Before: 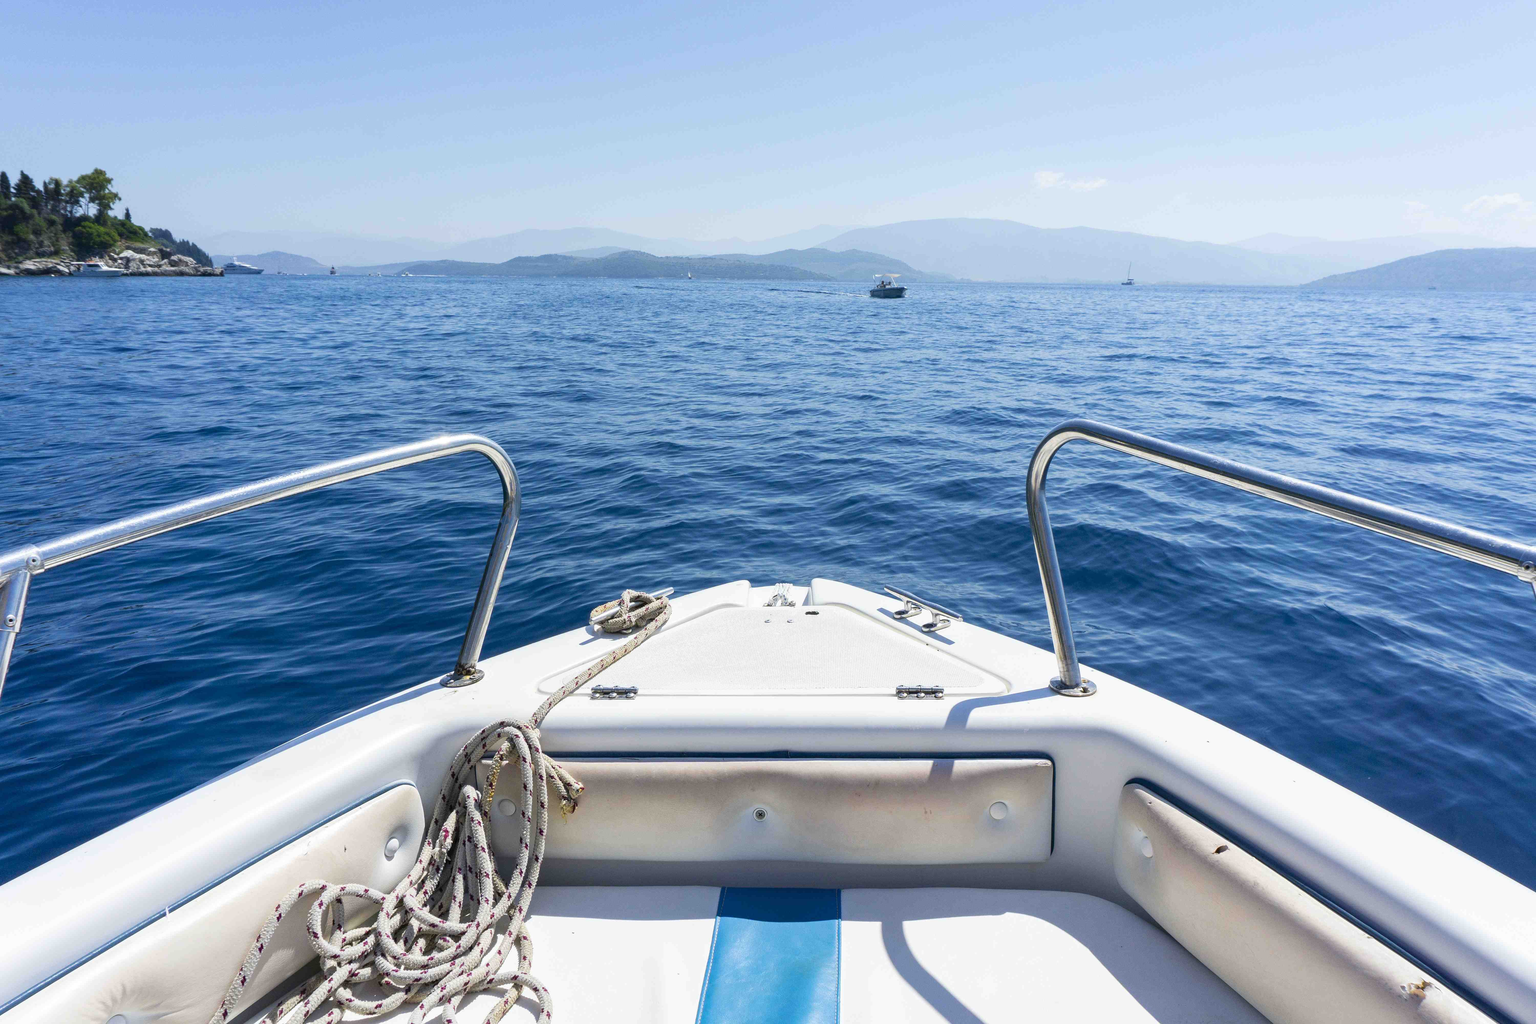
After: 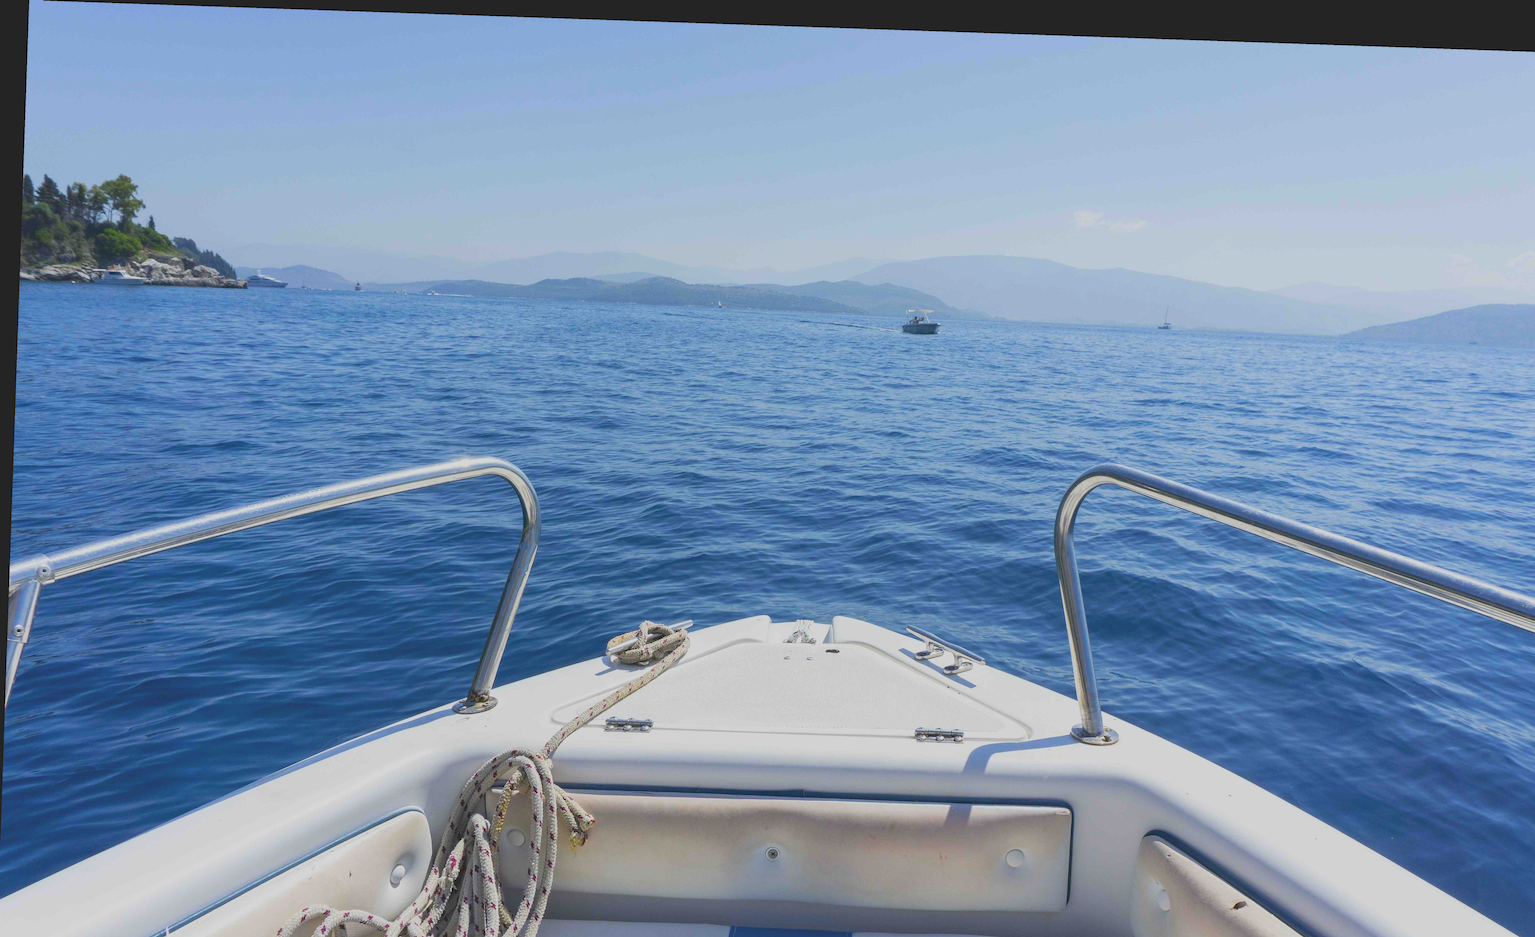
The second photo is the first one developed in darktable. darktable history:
contrast brightness saturation: contrast -0.28
rotate and perspective: rotation 2.17°, automatic cropping off
crop and rotate: angle 0.2°, left 0.275%, right 3.127%, bottom 14.18%
